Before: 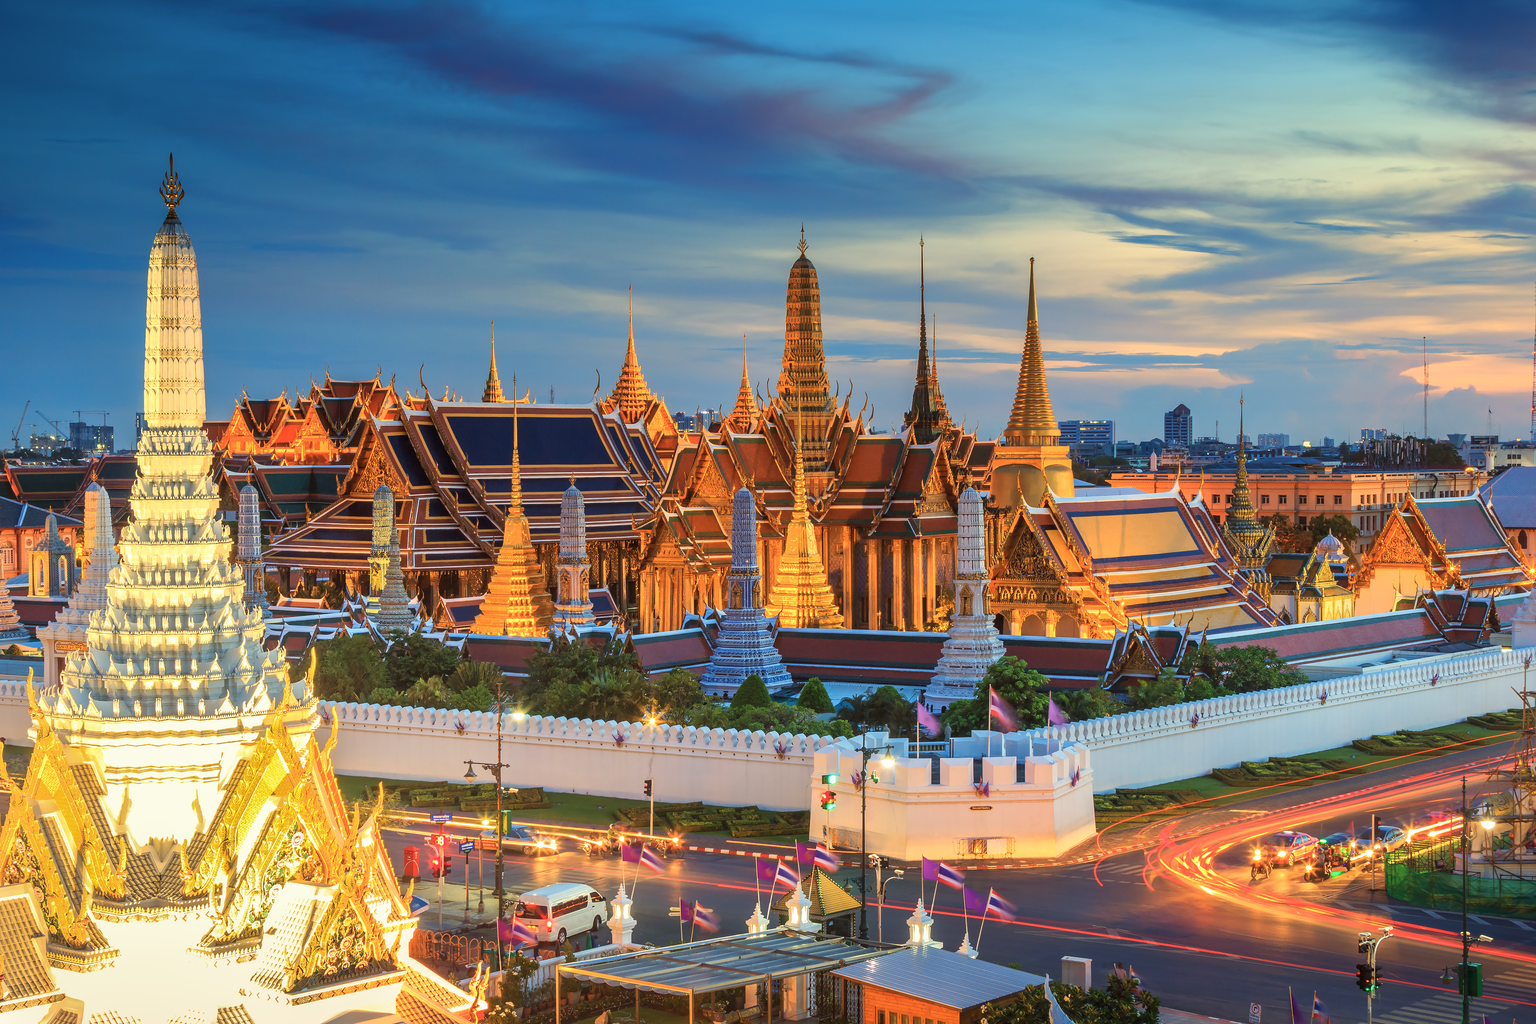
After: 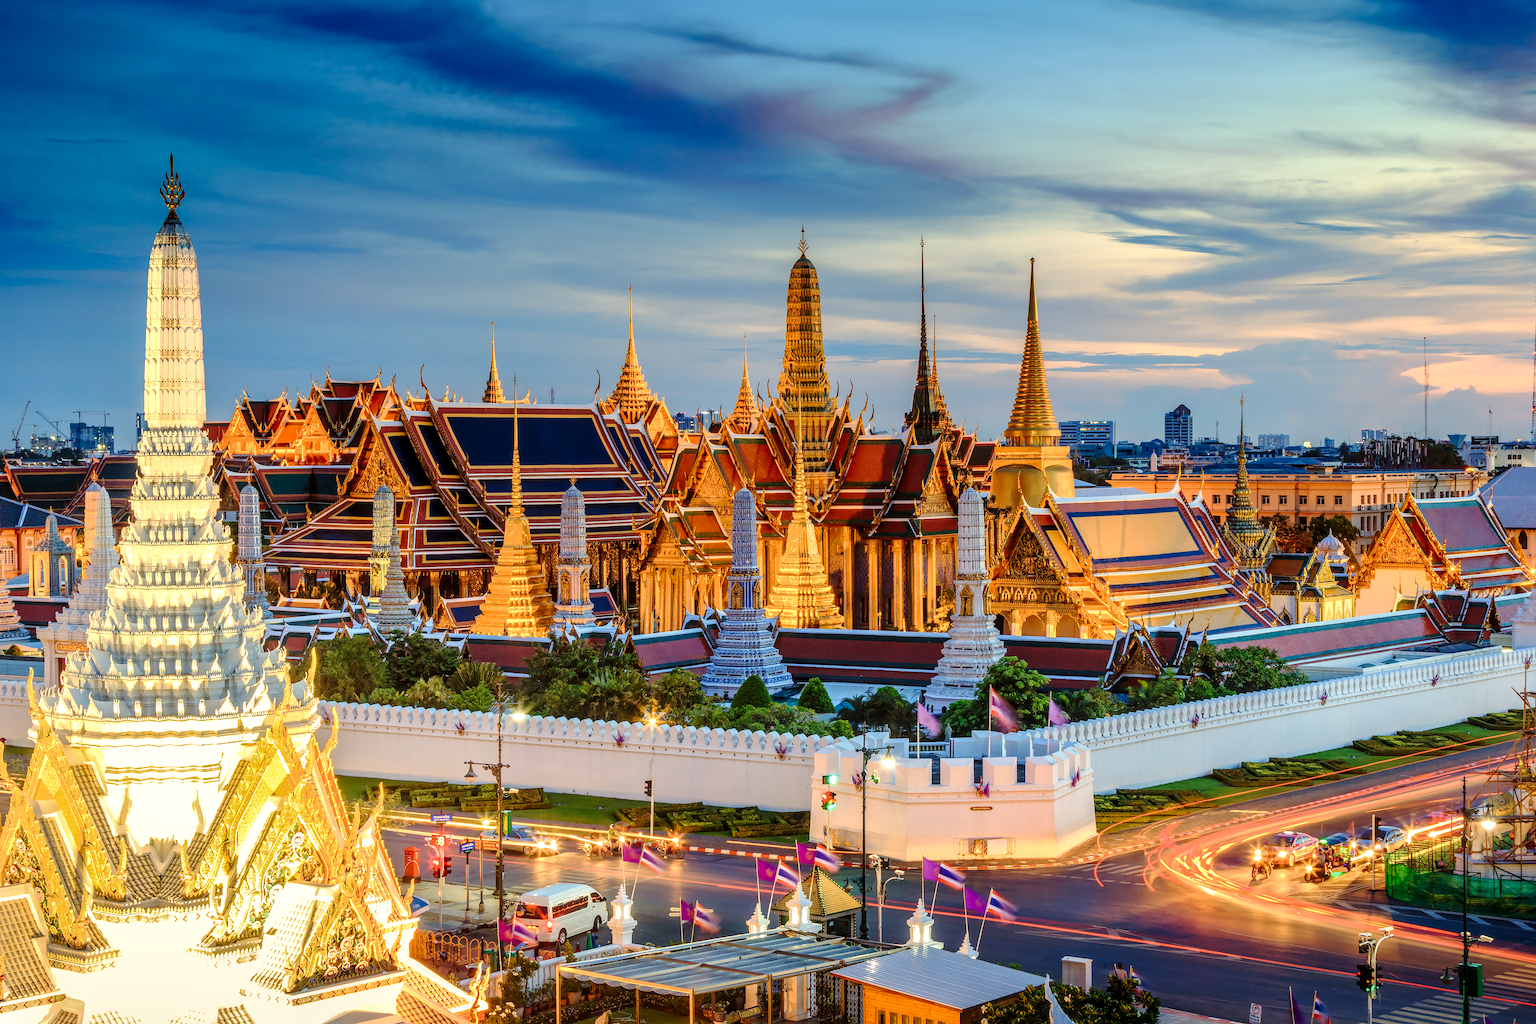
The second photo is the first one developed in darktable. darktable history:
local contrast: detail 130%
exposure: compensate highlight preservation false
tone curve: curves: ch0 [(0, 0) (0.003, 0.026) (0.011, 0.025) (0.025, 0.022) (0.044, 0.022) (0.069, 0.028) (0.1, 0.041) (0.136, 0.062) (0.177, 0.103) (0.224, 0.167) (0.277, 0.242) (0.335, 0.343) (0.399, 0.452) (0.468, 0.539) (0.543, 0.614) (0.623, 0.683) (0.709, 0.749) (0.801, 0.827) (0.898, 0.918) (1, 1)], preserve colors none
